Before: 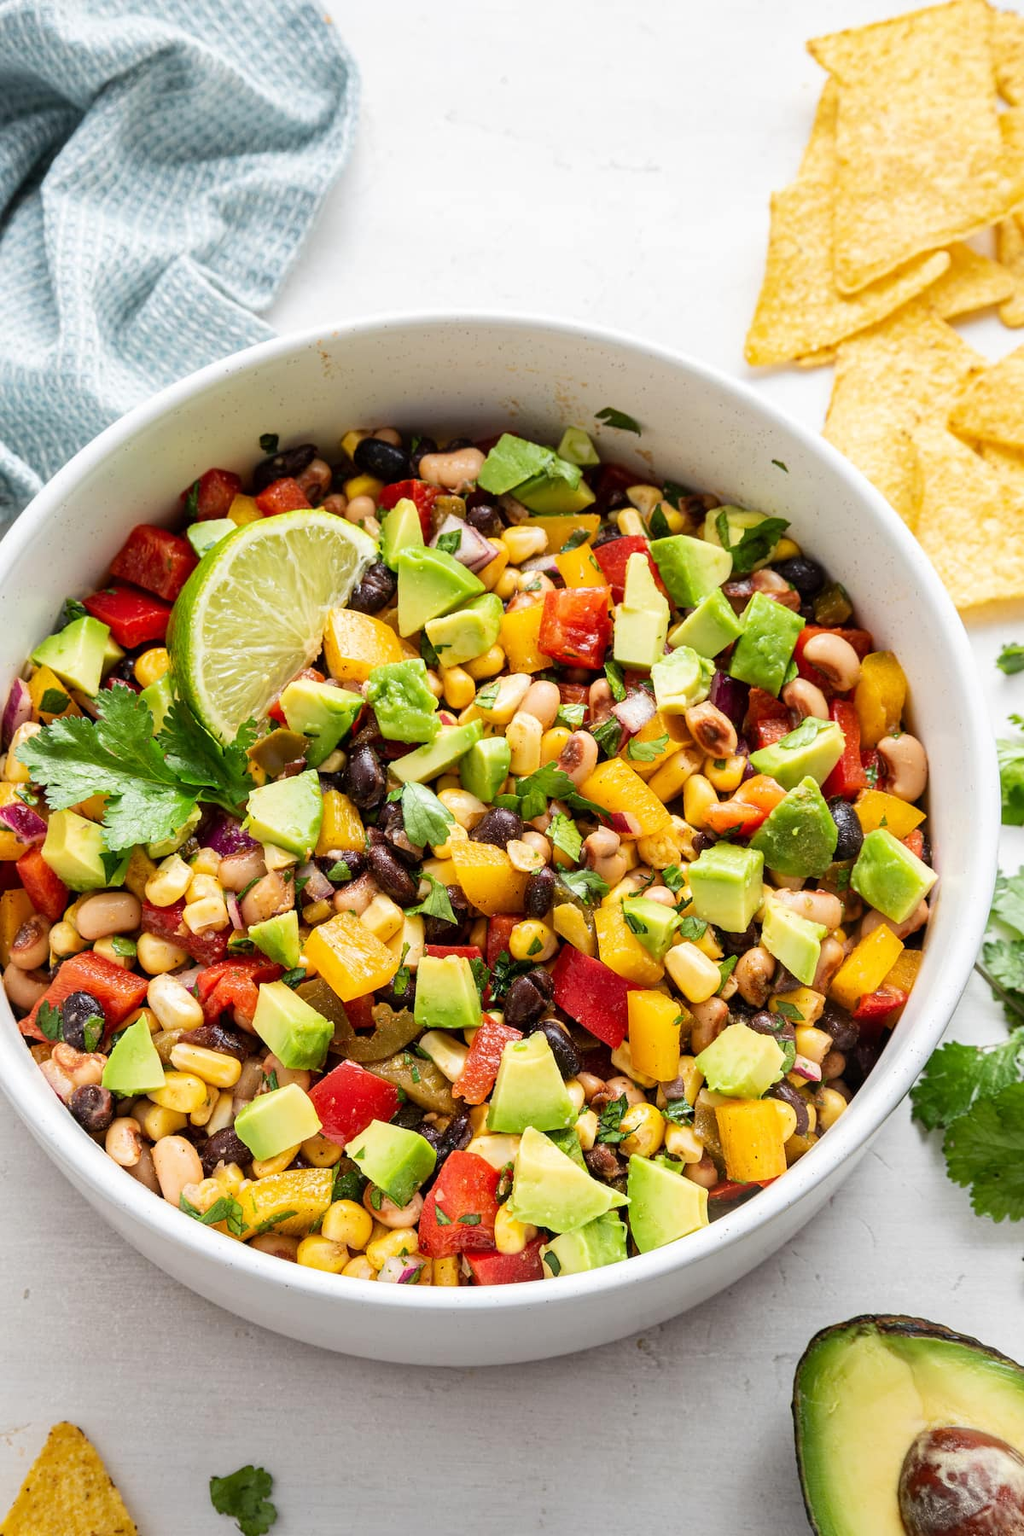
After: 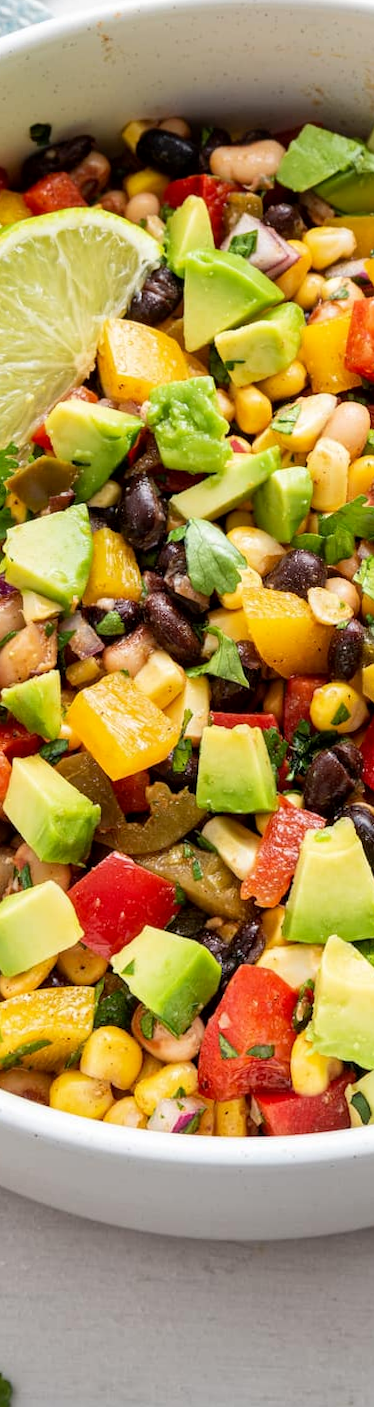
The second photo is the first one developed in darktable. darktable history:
rotate and perspective: rotation 0.215°, lens shift (vertical) -0.139, crop left 0.069, crop right 0.939, crop top 0.002, crop bottom 0.996
exposure: black level correction 0.001, compensate highlight preservation false
crop and rotate: left 21.77%, top 18.528%, right 44.676%, bottom 2.997%
